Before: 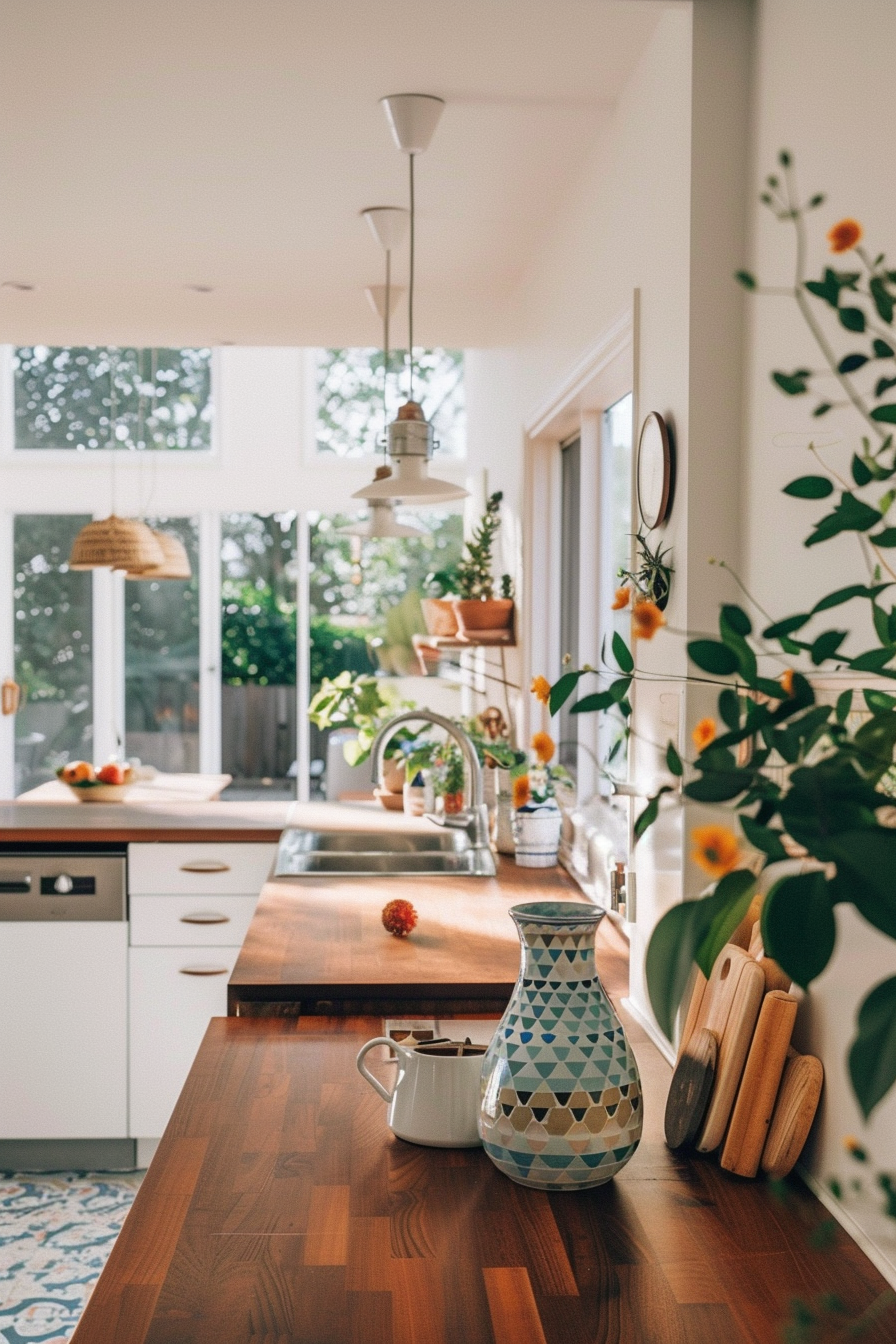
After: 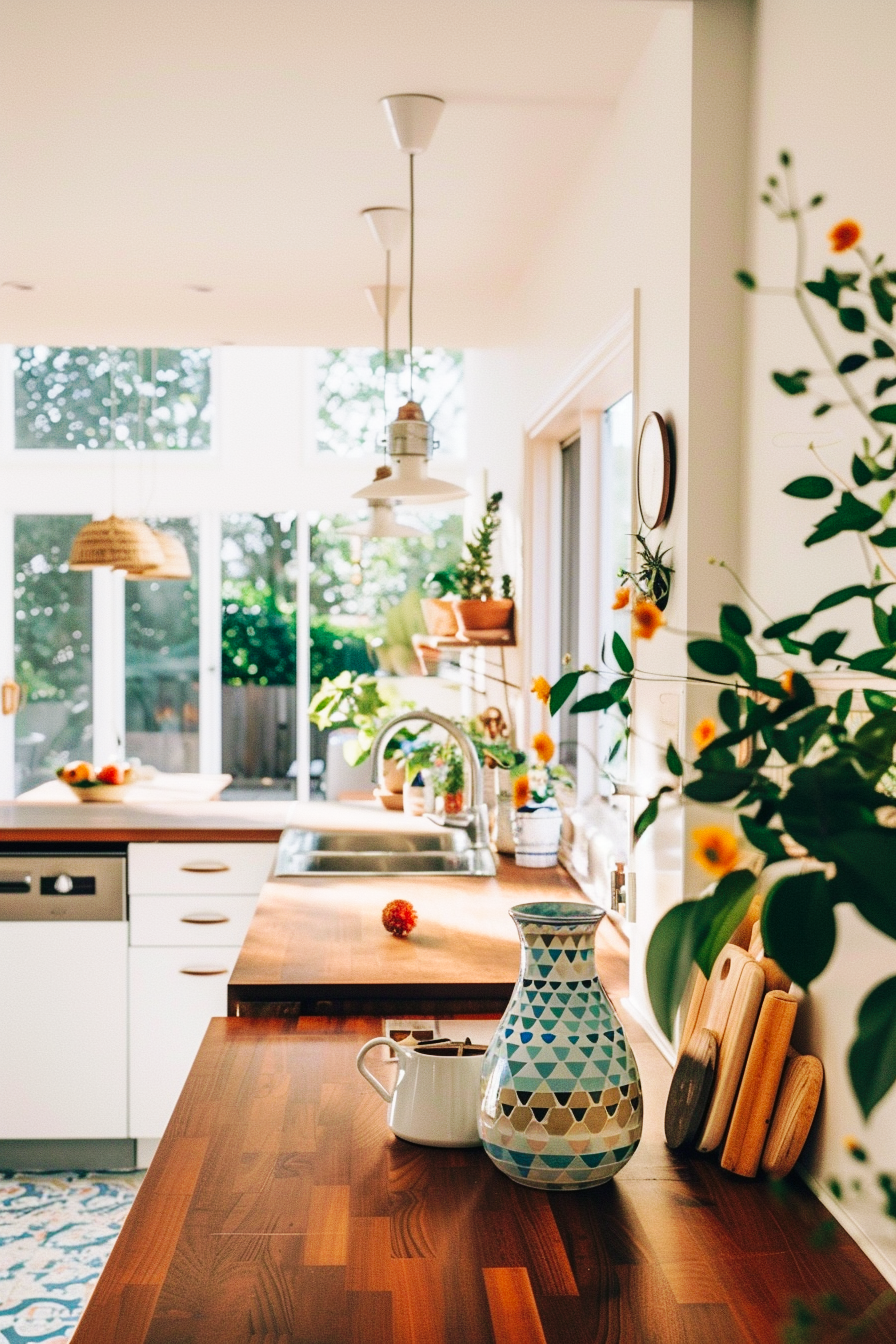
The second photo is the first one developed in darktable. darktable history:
base curve: curves: ch0 [(0, 0) (0.032, 0.025) (0.121, 0.166) (0.206, 0.329) (0.605, 0.79) (1, 1)], preserve colors none
velvia: on, module defaults
